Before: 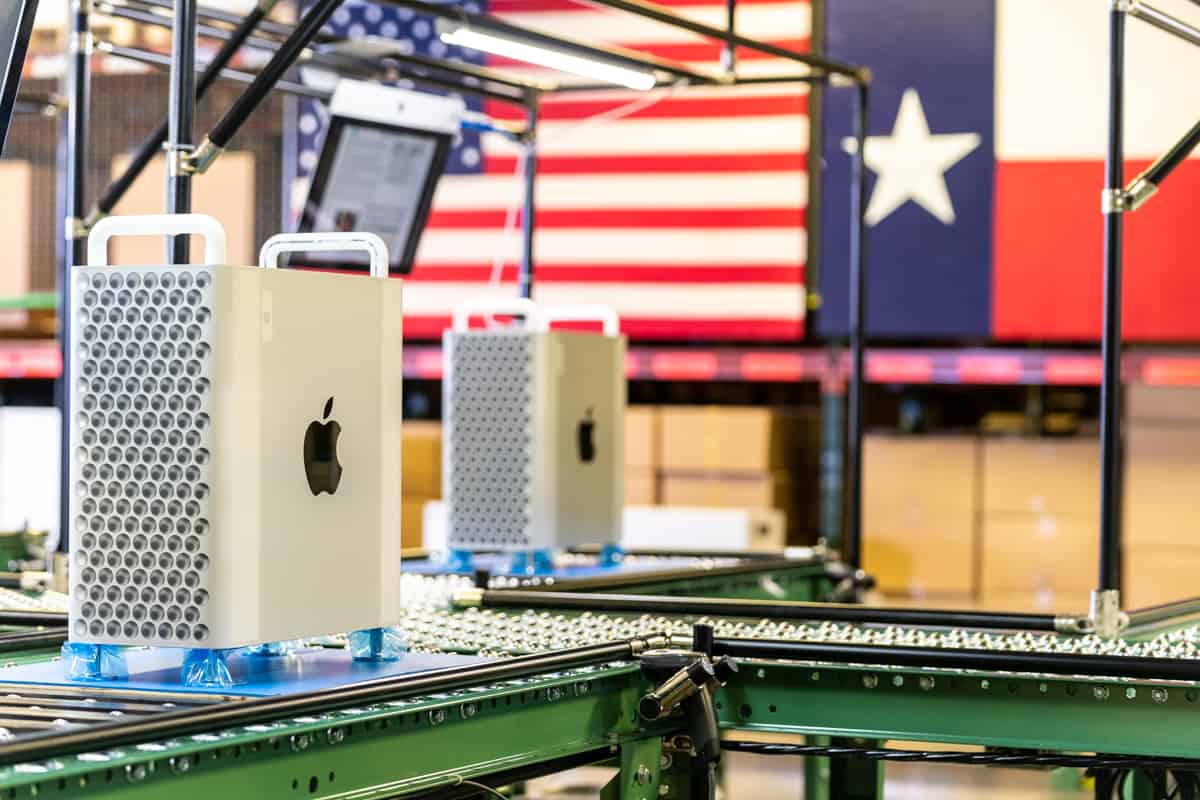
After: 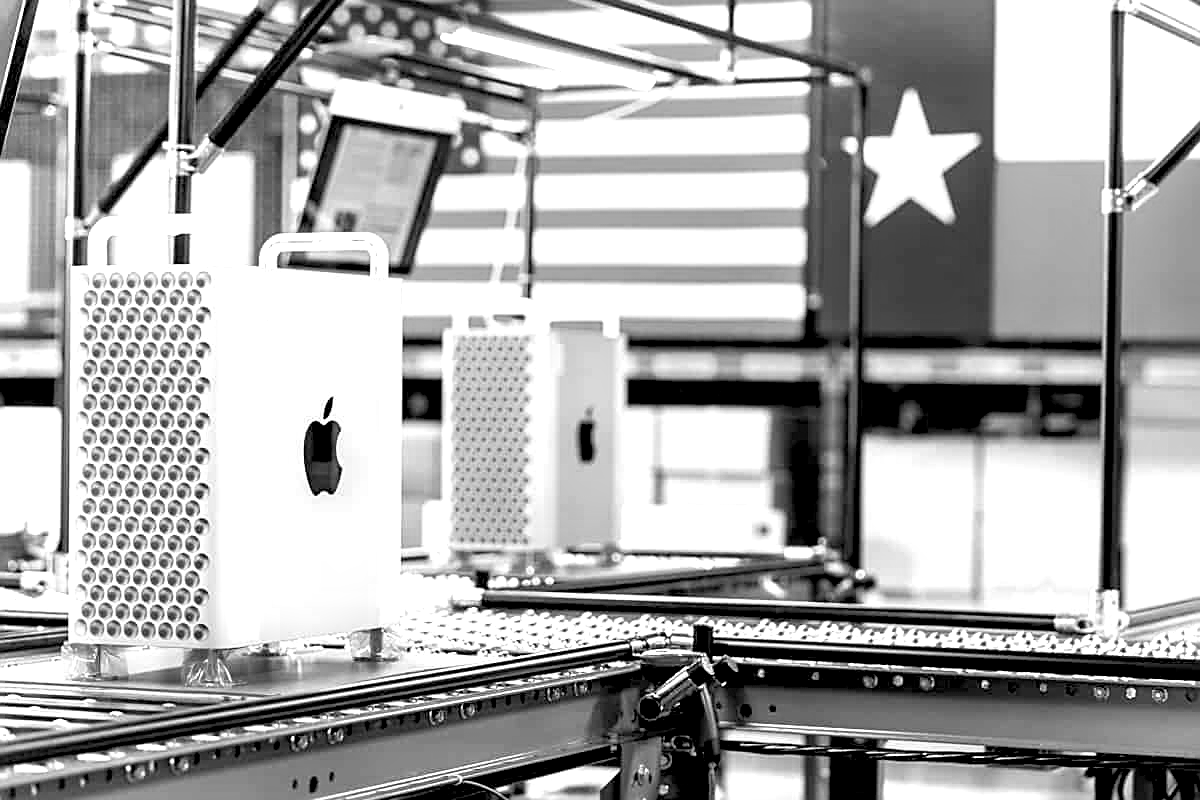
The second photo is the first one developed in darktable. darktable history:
exposure: black level correction 0.01, exposure 1 EV, compensate highlight preservation false
monochrome: a 26.22, b 42.67, size 0.8
sharpen: on, module defaults
